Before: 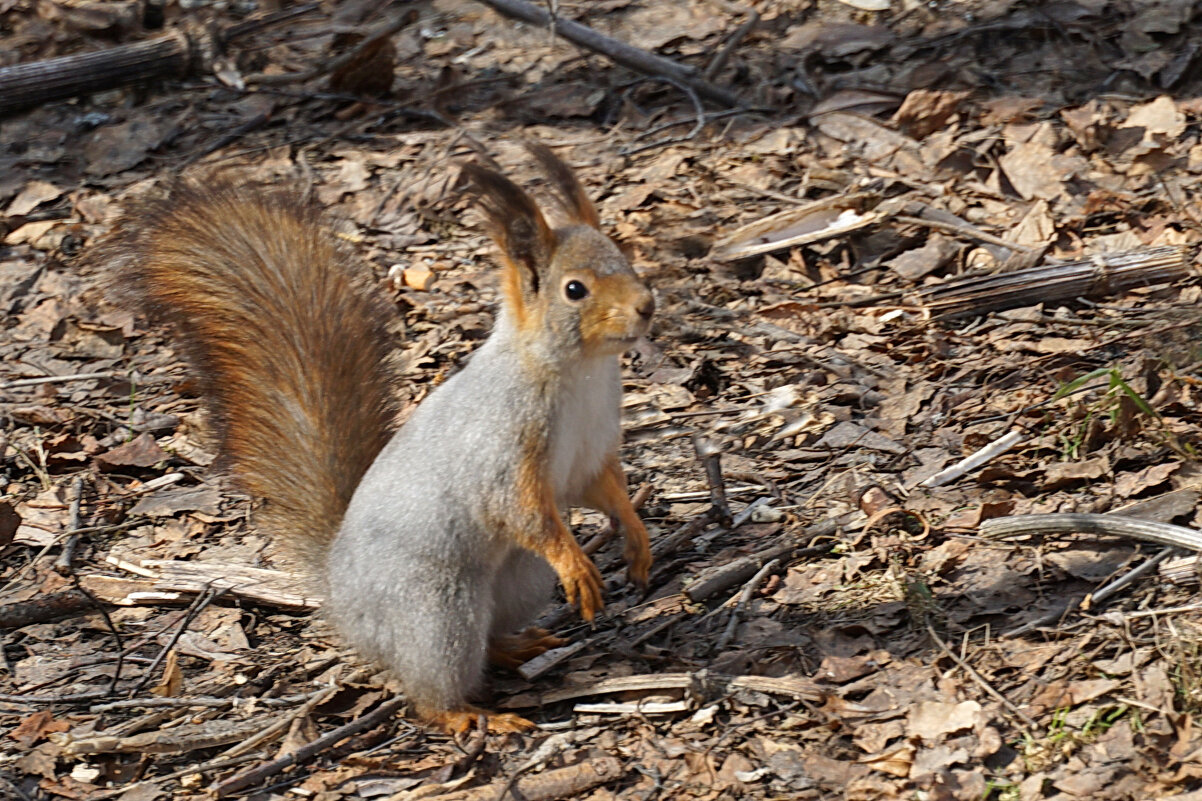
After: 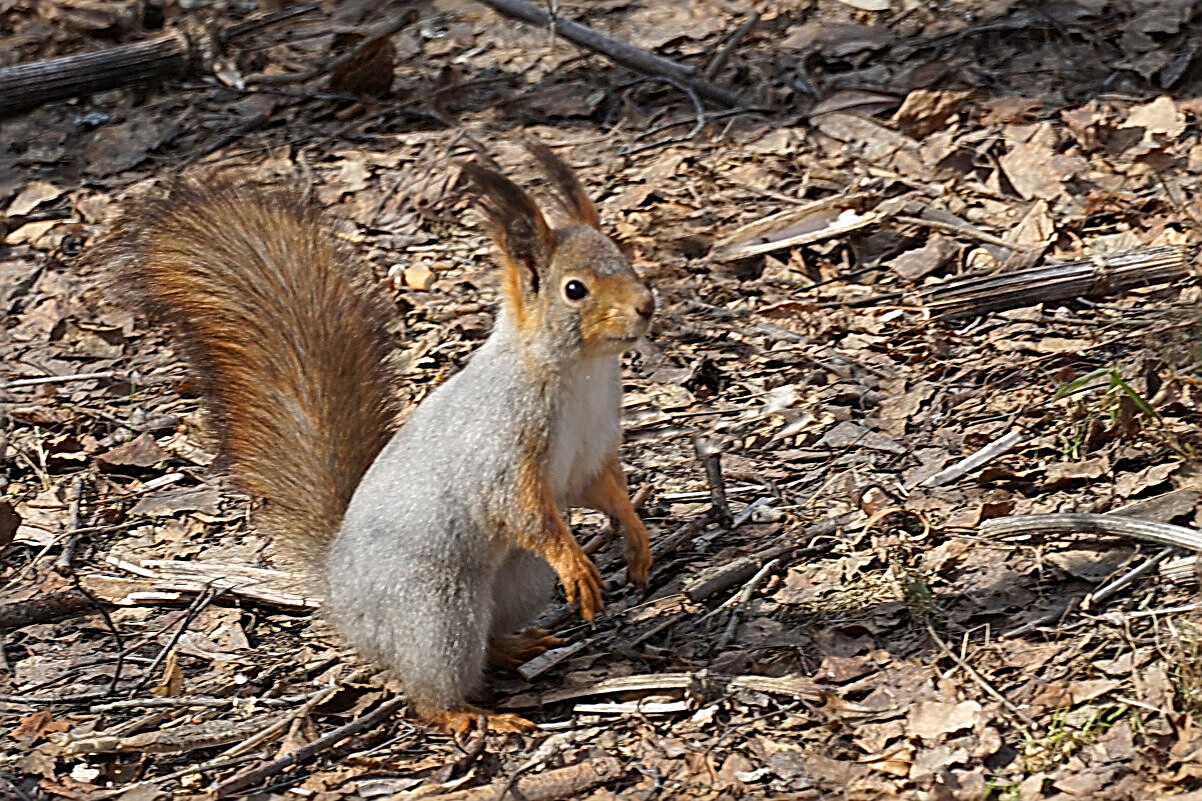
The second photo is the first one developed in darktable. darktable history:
sharpen: radius 2.794, amount 0.717
